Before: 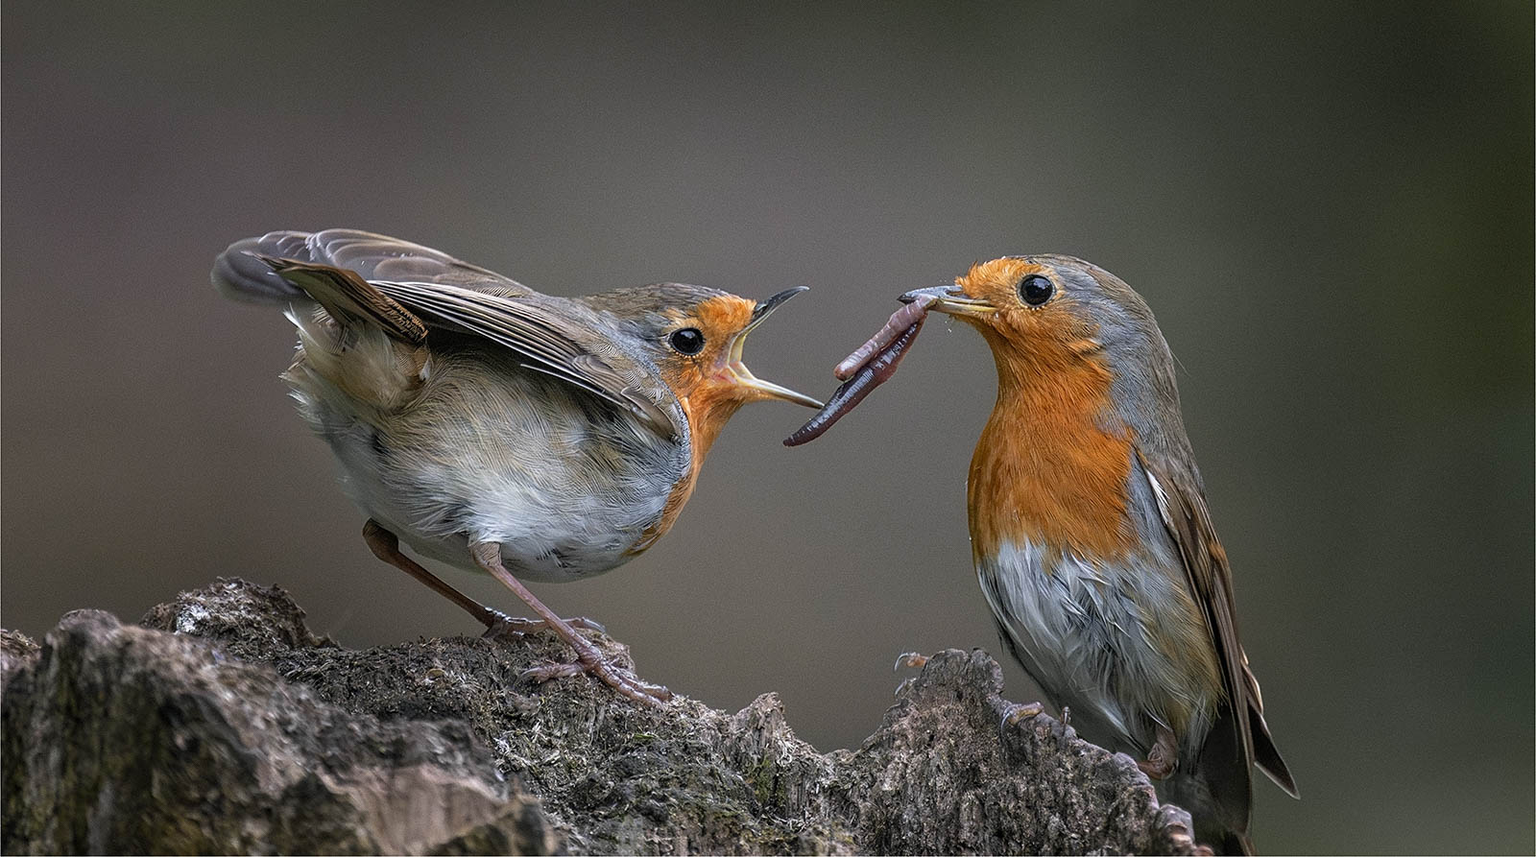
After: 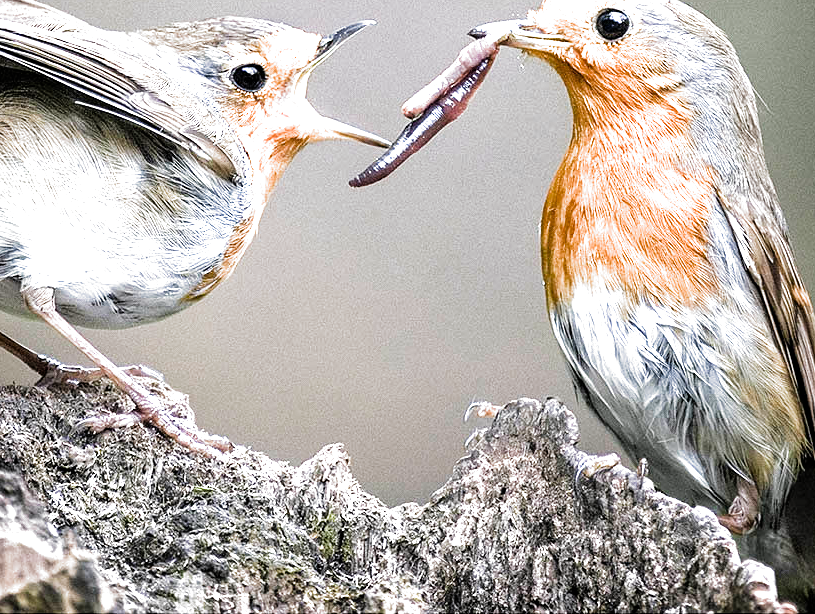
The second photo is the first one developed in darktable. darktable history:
exposure: black level correction 0, exposure 0.7 EV, compensate exposure bias true, compensate highlight preservation false
white balance: red 1.004, blue 1.024
filmic rgb: black relative exposure -8.2 EV, white relative exposure 2.2 EV, threshold 3 EV, hardness 7.11, latitude 75%, contrast 1.325, highlights saturation mix -2%, shadows ↔ highlights balance 30%, preserve chrominance RGB euclidean norm, color science v5 (2021), contrast in shadows safe, contrast in highlights safe, enable highlight reconstruction true
color balance rgb: linear chroma grading › shadows 32%, linear chroma grading › global chroma -2%, linear chroma grading › mid-tones 4%, perceptual saturation grading › global saturation -2%, perceptual saturation grading › highlights -8%, perceptual saturation grading › mid-tones 8%, perceptual saturation grading › shadows 4%, perceptual brilliance grading › highlights 8%, perceptual brilliance grading › mid-tones 4%, perceptual brilliance grading › shadows 2%, global vibrance 16%, saturation formula JzAzBz (2021)
crop and rotate: left 29.237%, top 31.152%, right 19.807%
